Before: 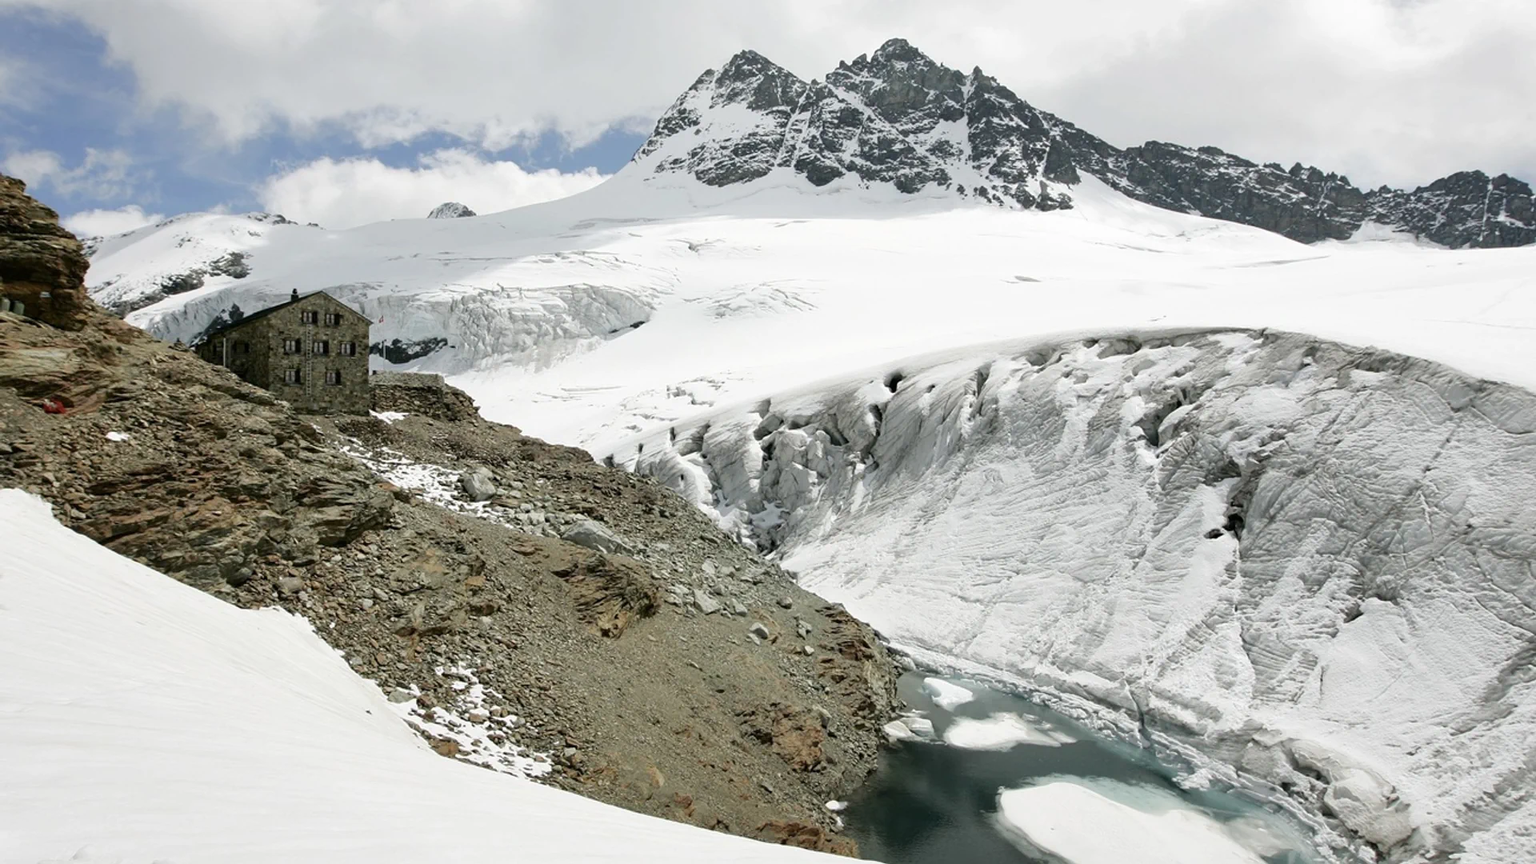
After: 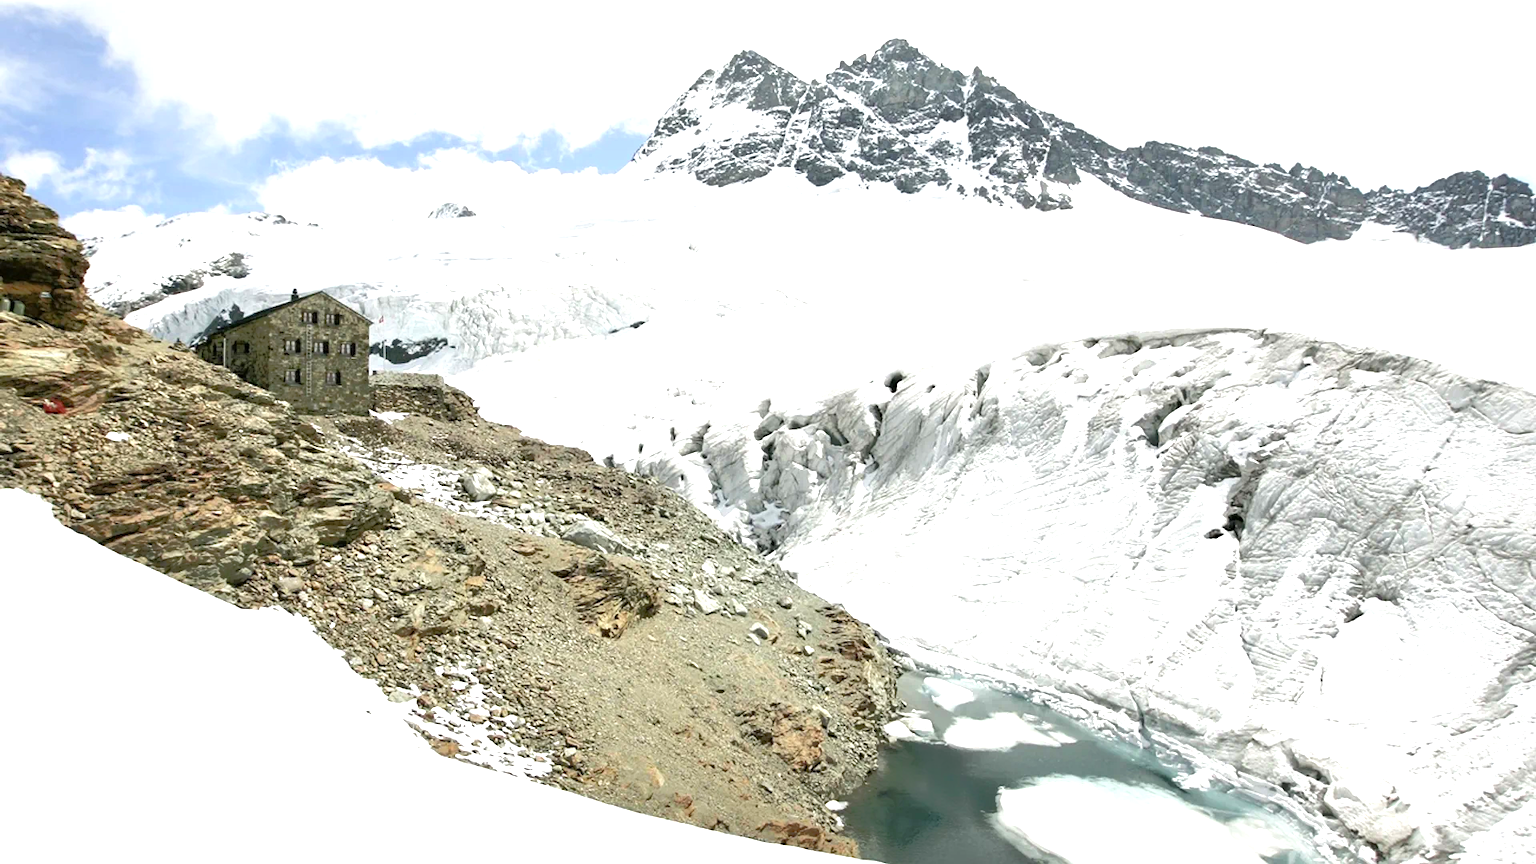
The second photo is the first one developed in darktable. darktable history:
exposure: exposure 1.147 EV, compensate exposure bias true, compensate highlight preservation false
tone equalizer: -8 EV -0.509 EV, -7 EV -0.323 EV, -6 EV -0.099 EV, -5 EV 0.443 EV, -4 EV 0.961 EV, -3 EV 0.826 EV, -2 EV -0.015 EV, -1 EV 0.129 EV, +0 EV -0.02 EV
